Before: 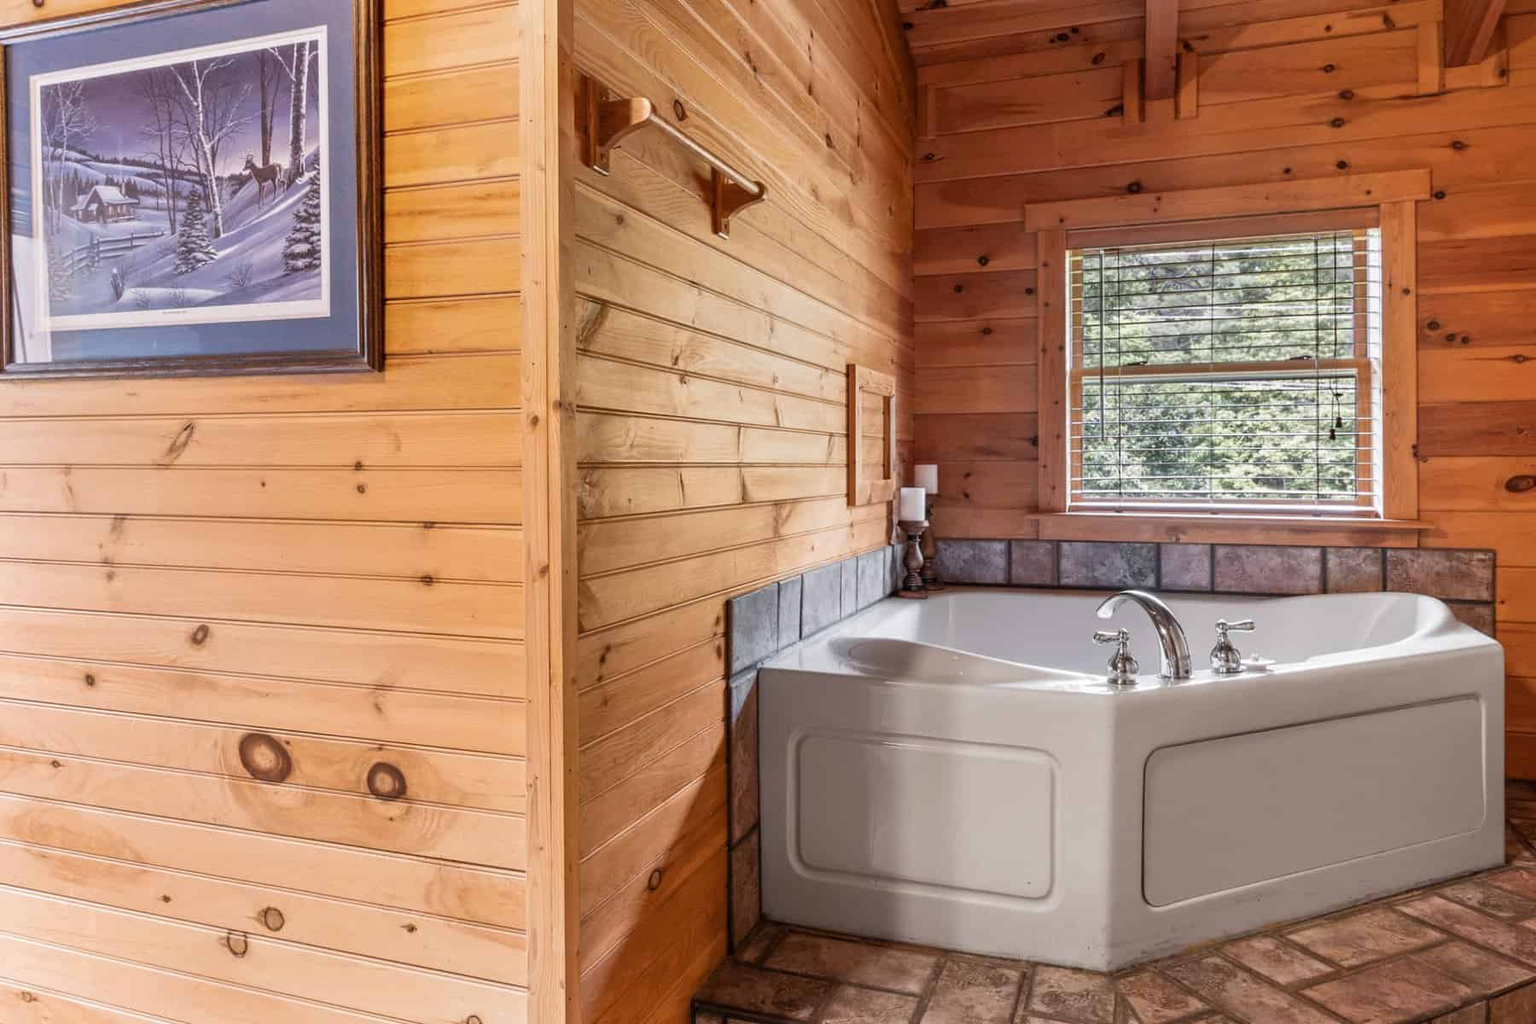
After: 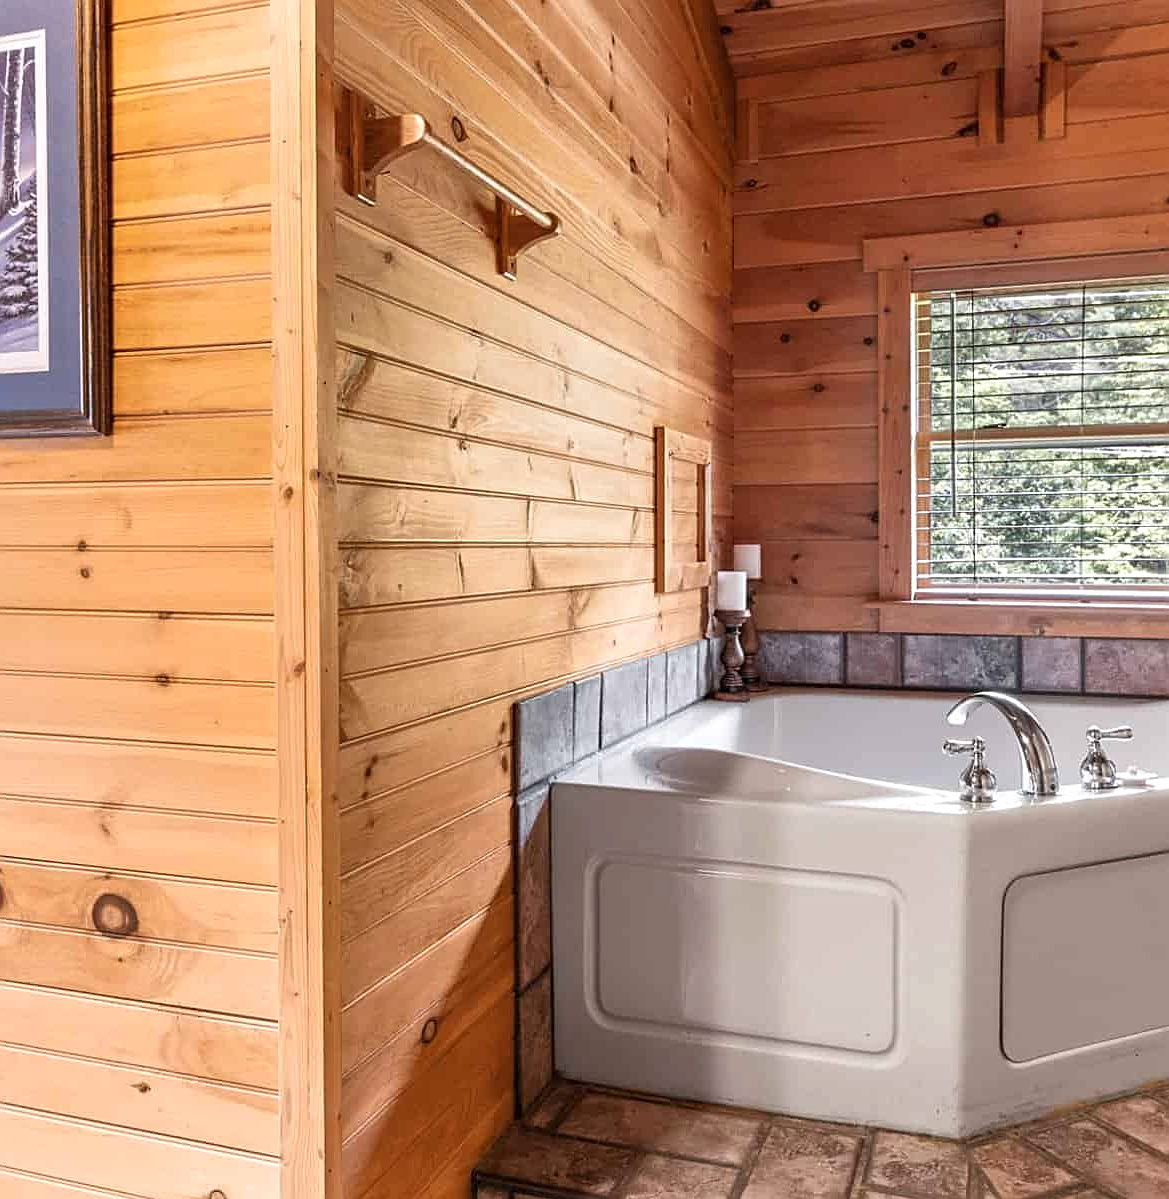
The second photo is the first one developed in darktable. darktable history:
crop and rotate: left 18.793%, right 16.26%
sharpen: on, module defaults
color correction: highlights b* 0.041, saturation 0.977
exposure: black level correction 0, exposure 0.302 EV, compensate highlight preservation false
